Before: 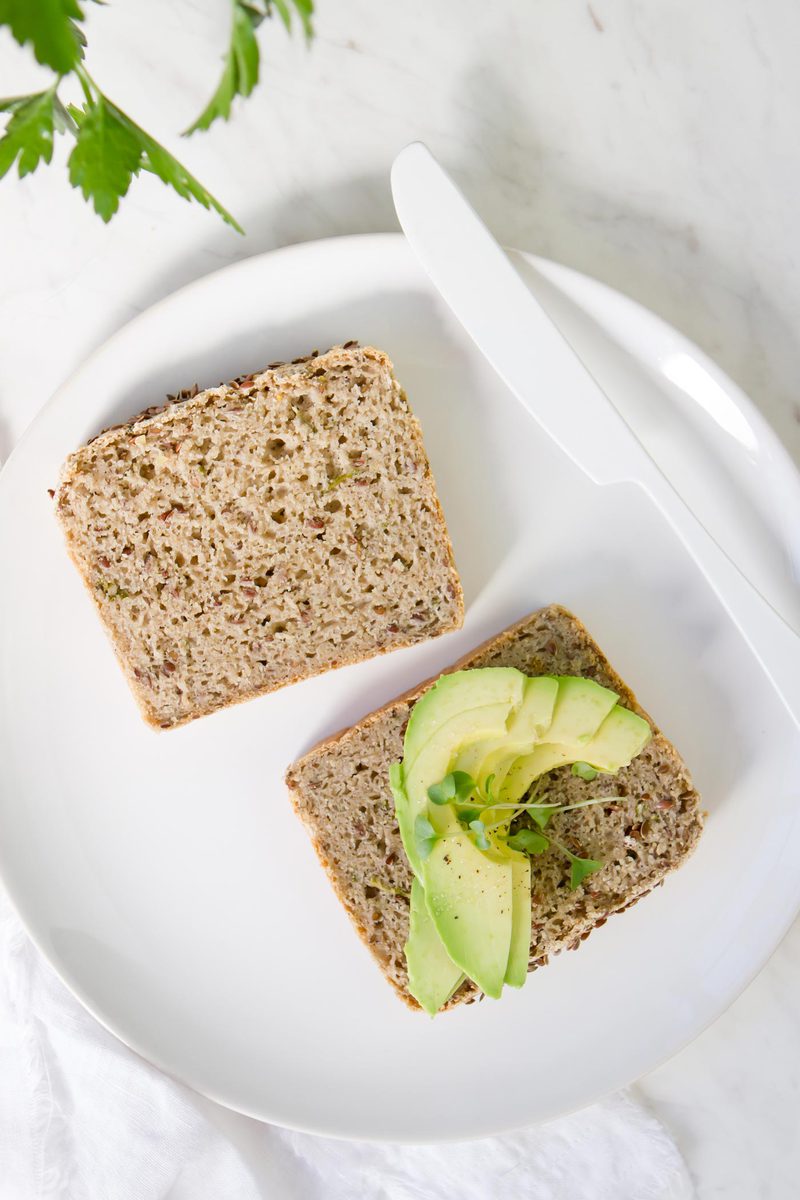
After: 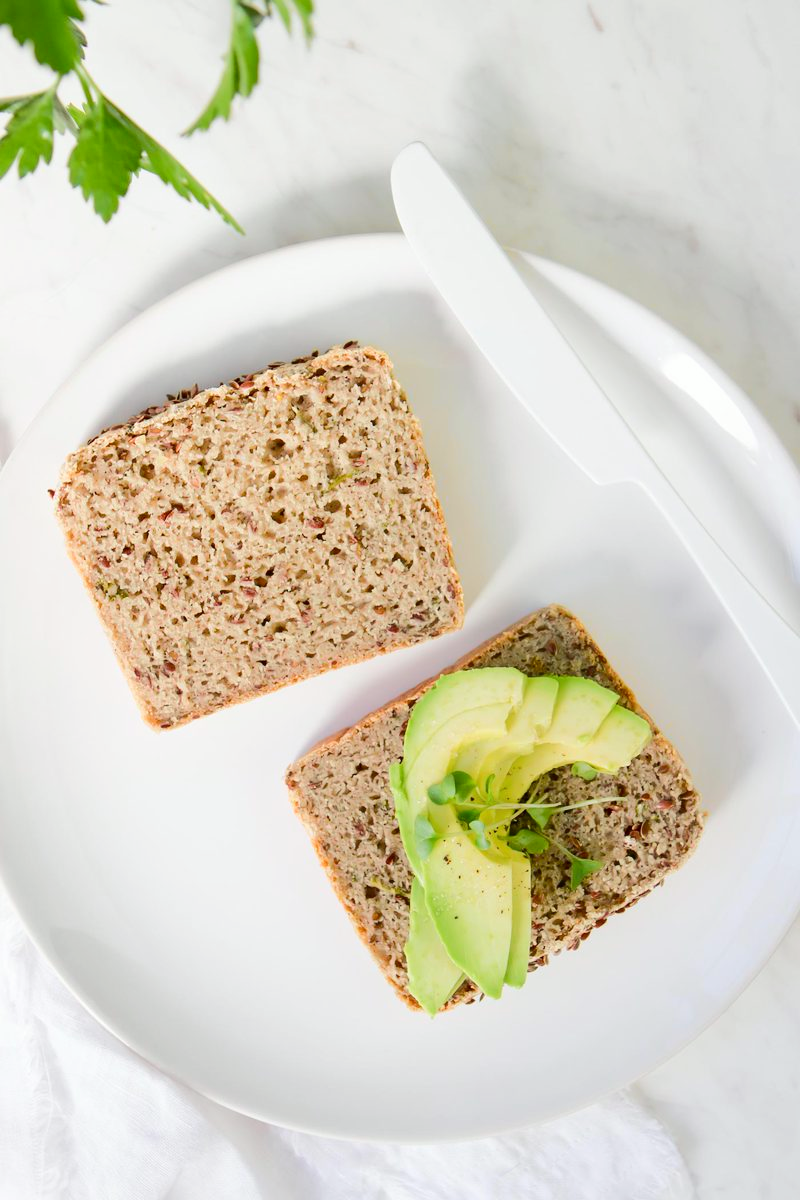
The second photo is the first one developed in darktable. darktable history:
tone curve: curves: ch0 [(0, 0.01) (0.037, 0.032) (0.131, 0.108) (0.275, 0.256) (0.483, 0.512) (0.61, 0.665) (0.696, 0.742) (0.792, 0.819) (0.911, 0.925) (0.997, 0.995)]; ch1 [(0, 0) (0.308, 0.29) (0.425, 0.411) (0.492, 0.488) (0.505, 0.503) (0.527, 0.531) (0.568, 0.594) (0.683, 0.702) (0.746, 0.77) (1, 1)]; ch2 [(0, 0) (0.246, 0.233) (0.36, 0.352) (0.415, 0.415) (0.485, 0.487) (0.502, 0.504) (0.525, 0.523) (0.539, 0.553) (0.587, 0.594) (0.636, 0.652) (0.711, 0.729) (0.845, 0.855) (0.998, 0.977)], color space Lab, independent channels, preserve colors none
